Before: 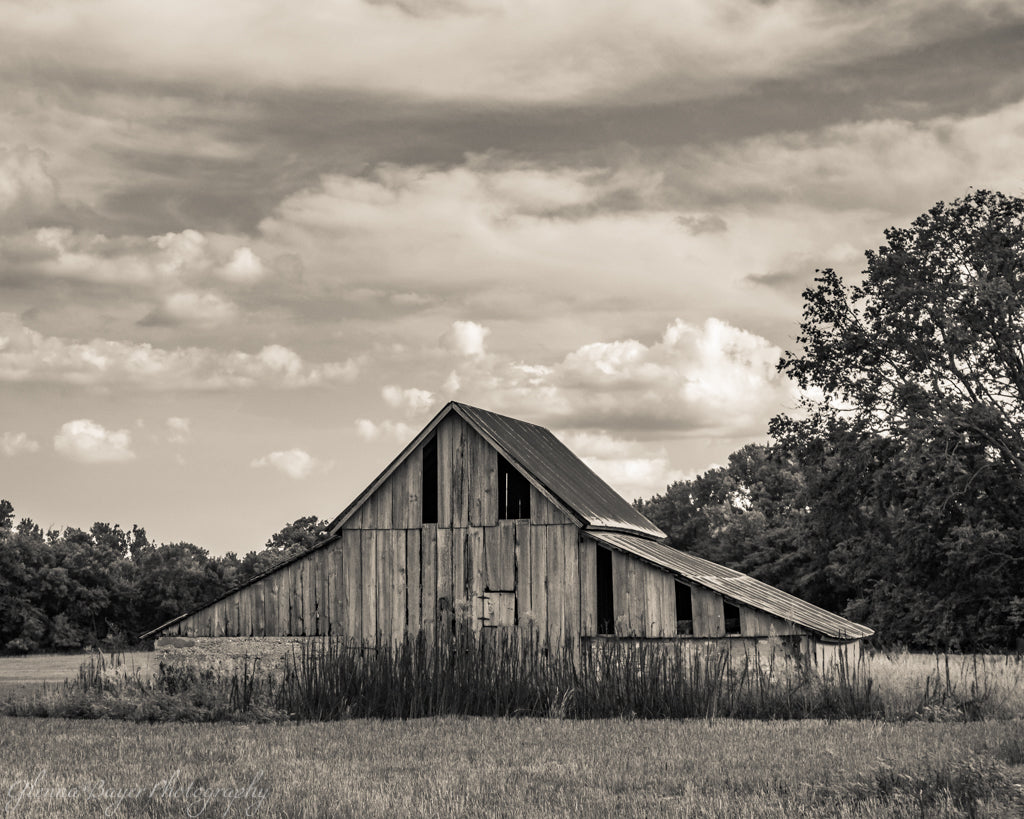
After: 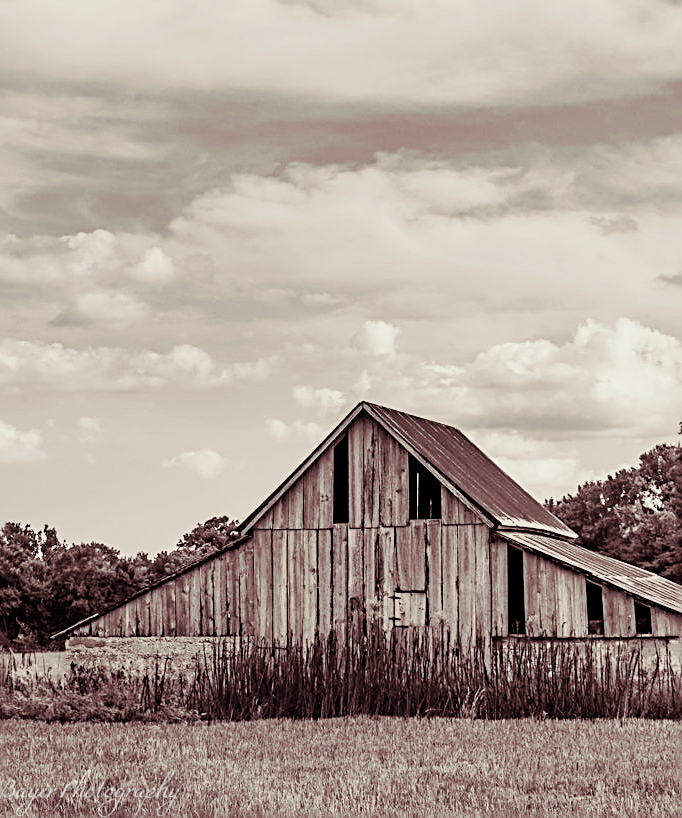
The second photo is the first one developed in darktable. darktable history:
sharpen: radius 2.676, amount 0.669
filmic rgb: black relative exposure -7.65 EV, white relative exposure 4.56 EV, hardness 3.61, contrast 1.05
split-toning: on, module defaults
exposure: black level correction 0, exposure 0.7 EV, compensate exposure bias true, compensate highlight preservation false
crop and rotate: left 8.786%, right 24.548%
